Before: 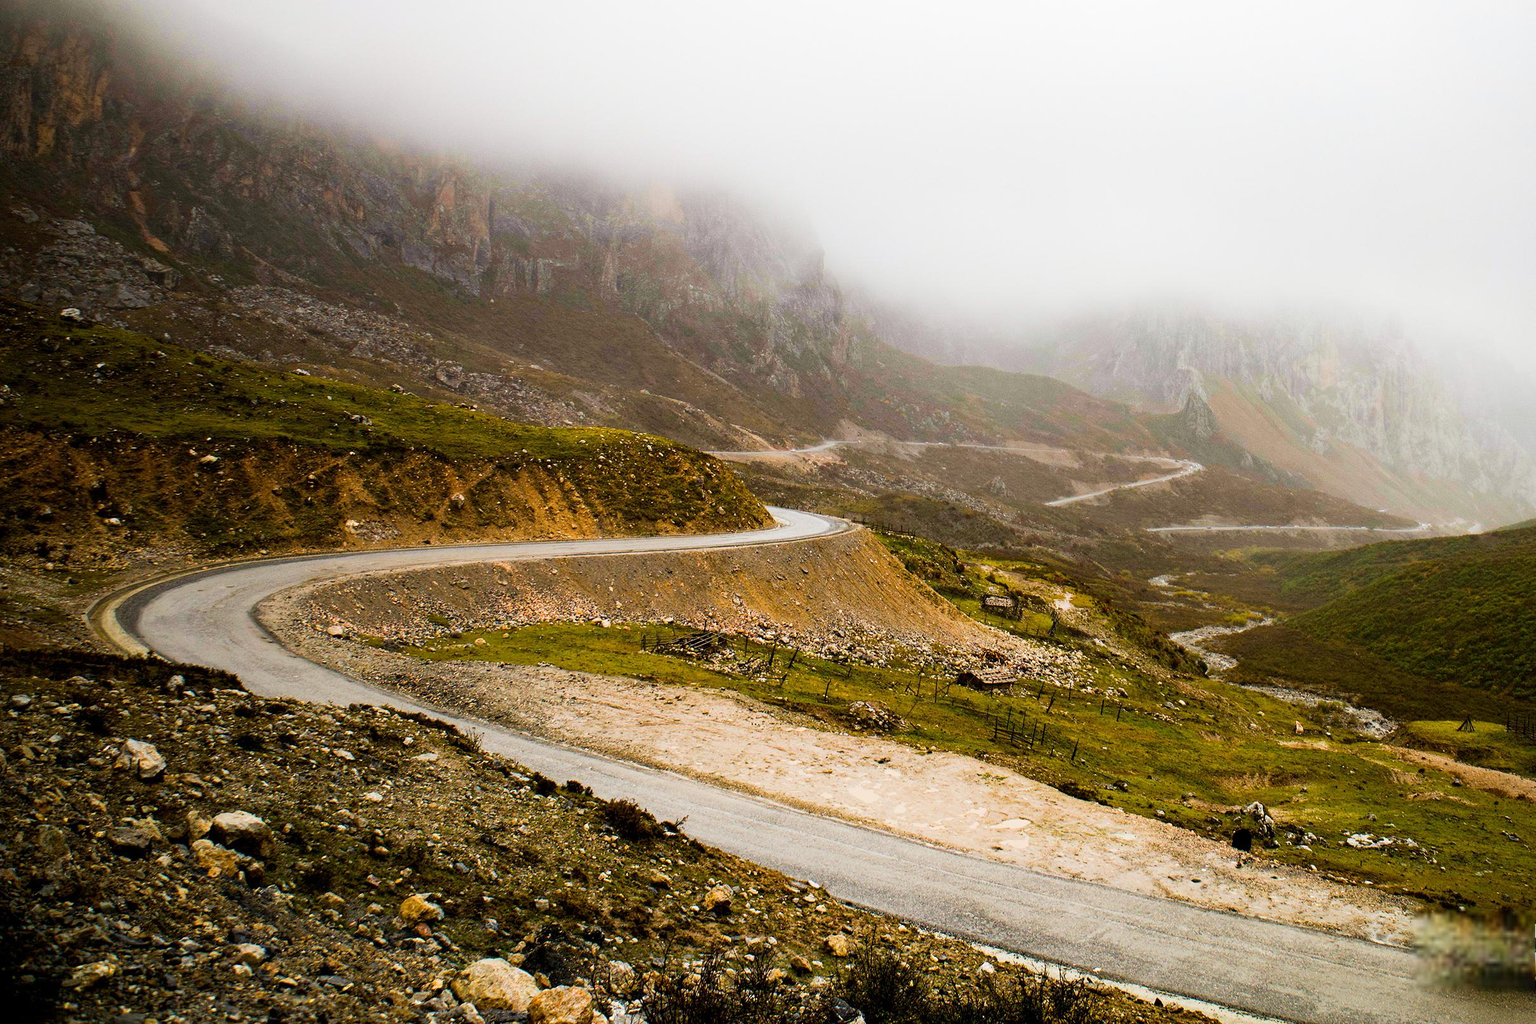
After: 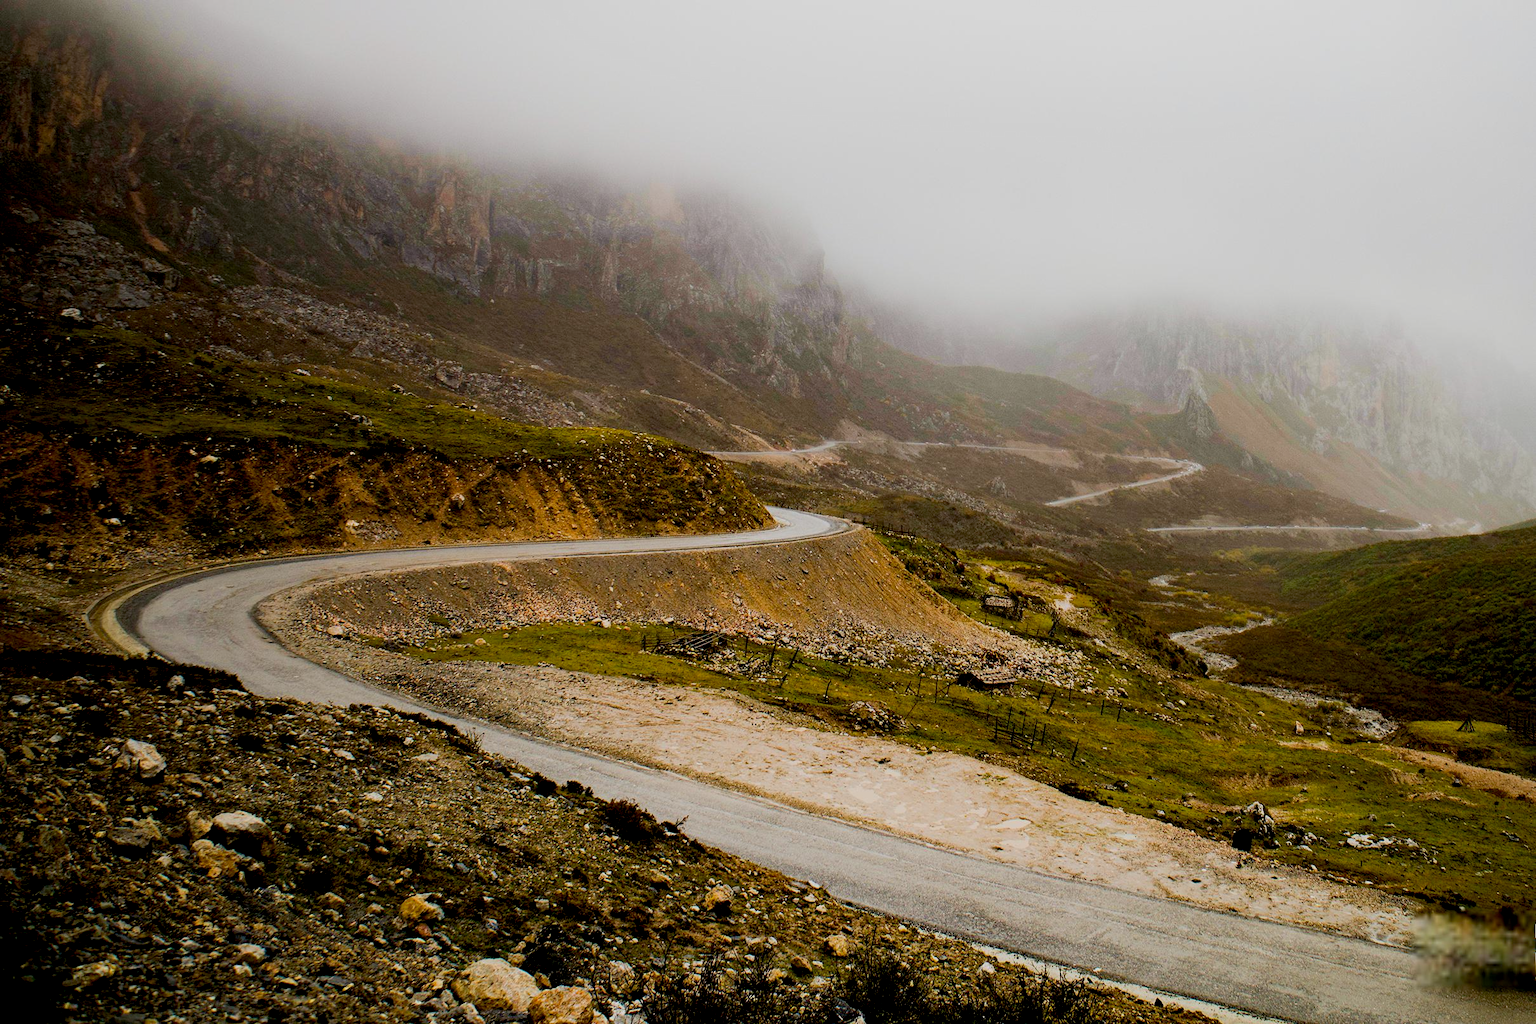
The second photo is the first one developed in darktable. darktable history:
exposure: black level correction 0.011, exposure -0.481 EV, compensate exposure bias true, compensate highlight preservation false
